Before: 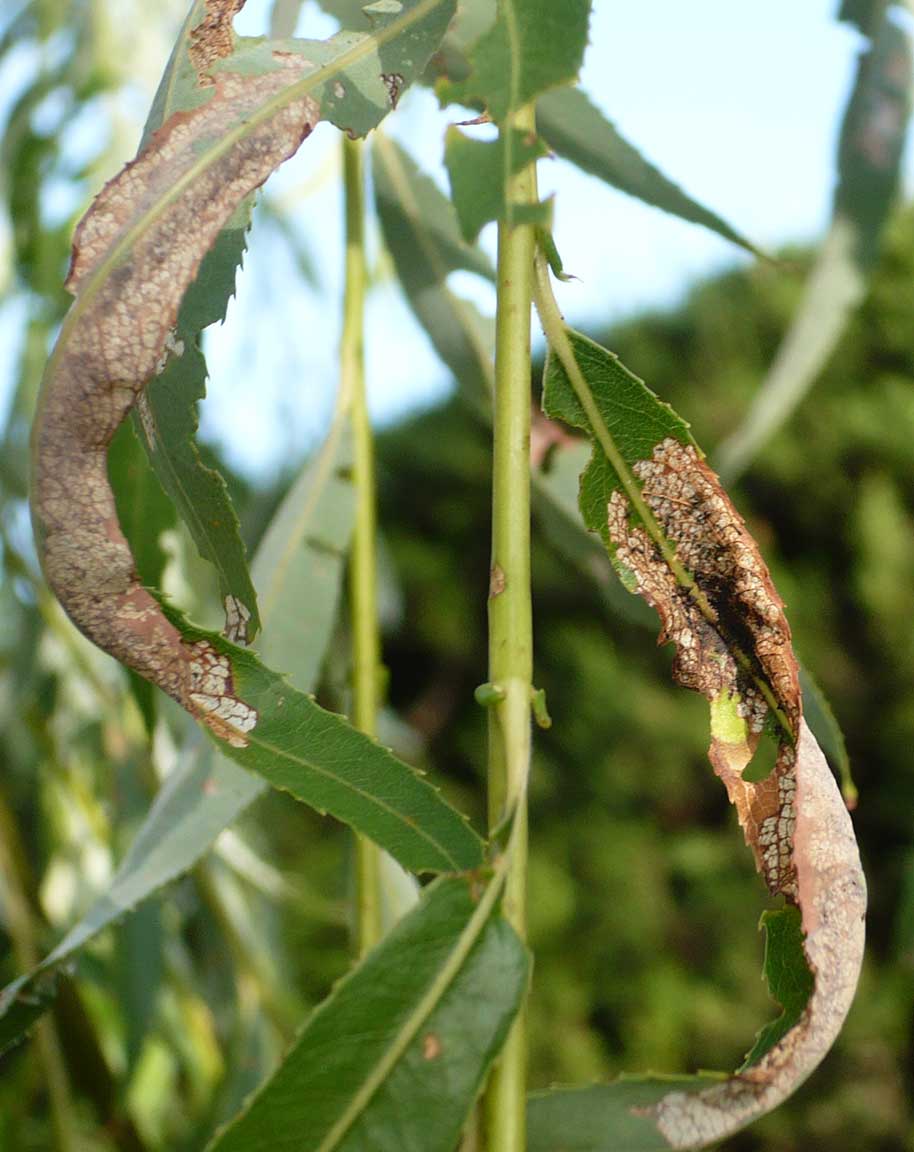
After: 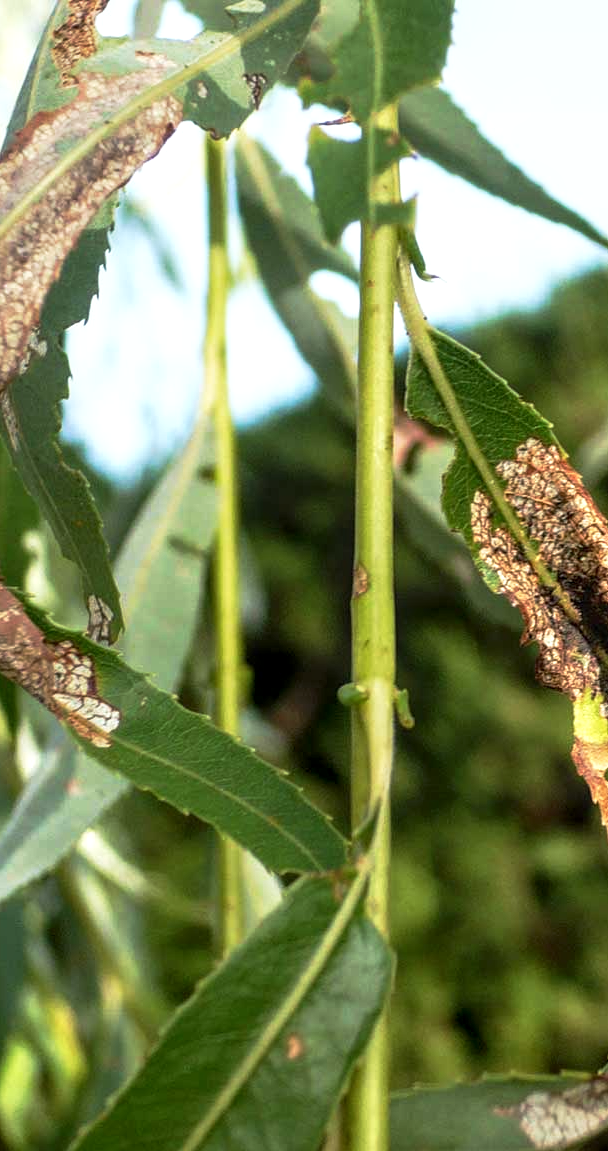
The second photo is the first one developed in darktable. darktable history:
local contrast: highlights 63%, detail 143%, midtone range 0.433
crop and rotate: left 15.097%, right 18.376%
base curve: curves: ch0 [(0, 0) (0.257, 0.25) (0.482, 0.586) (0.757, 0.871) (1, 1)], preserve colors none
